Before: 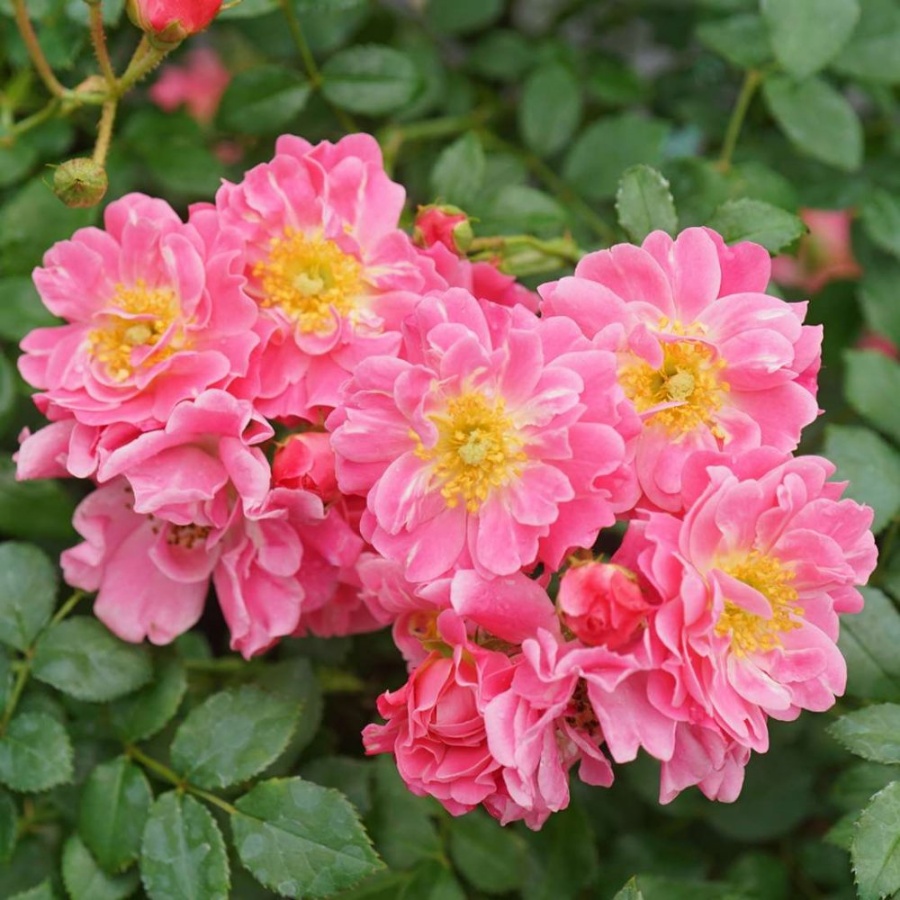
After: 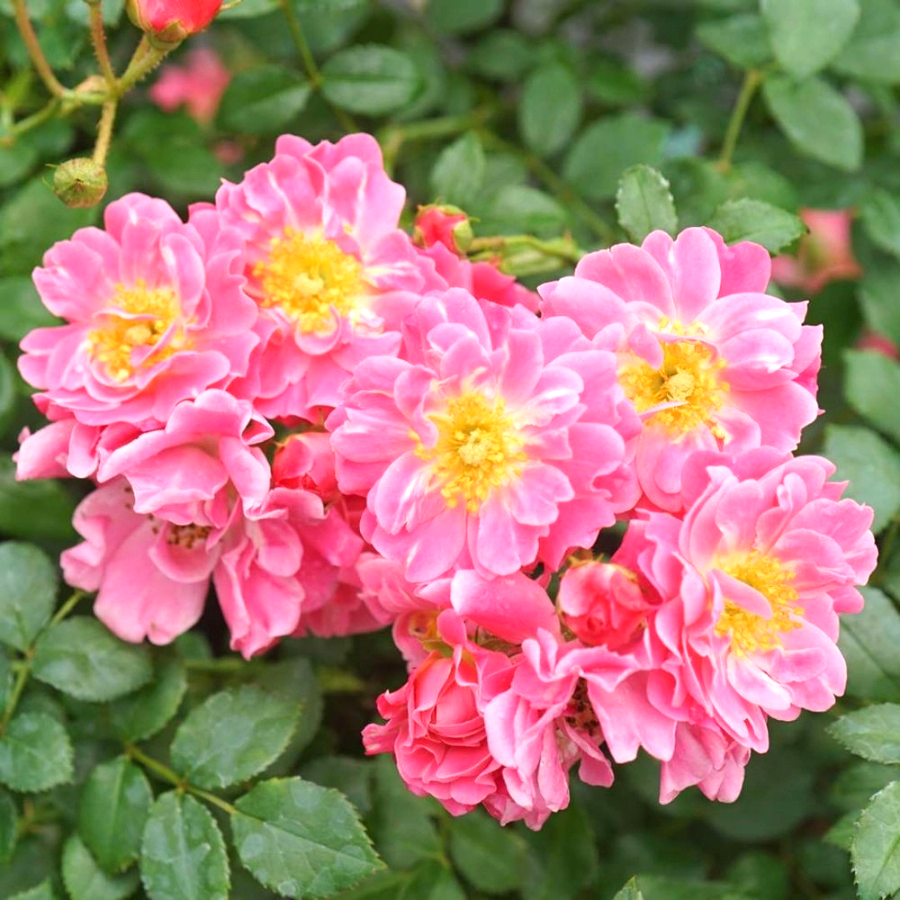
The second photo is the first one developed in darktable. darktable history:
exposure: exposure 0.609 EV, compensate highlight preservation false
